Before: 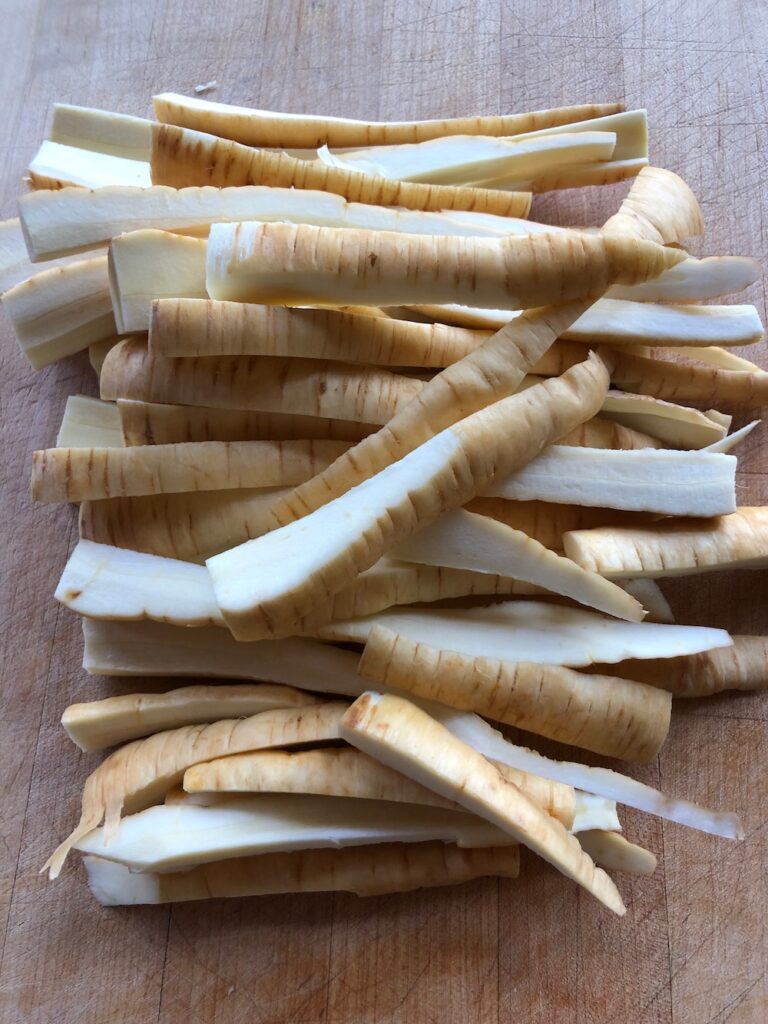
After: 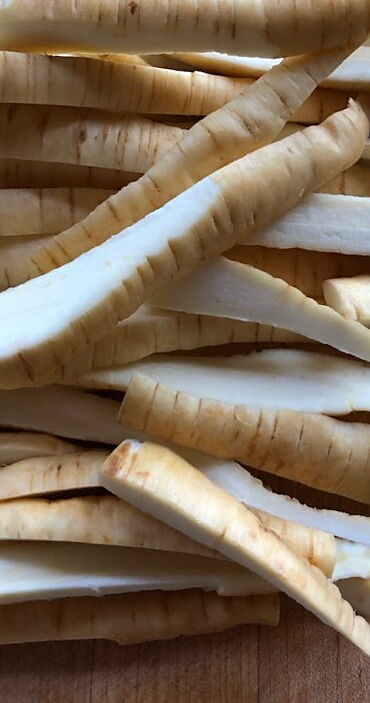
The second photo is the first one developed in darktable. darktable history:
crop: left 31.379%, top 24.658%, right 20.326%, bottom 6.628%
sharpen: radius 1.864, amount 0.398, threshold 1.271
white balance: emerald 1
